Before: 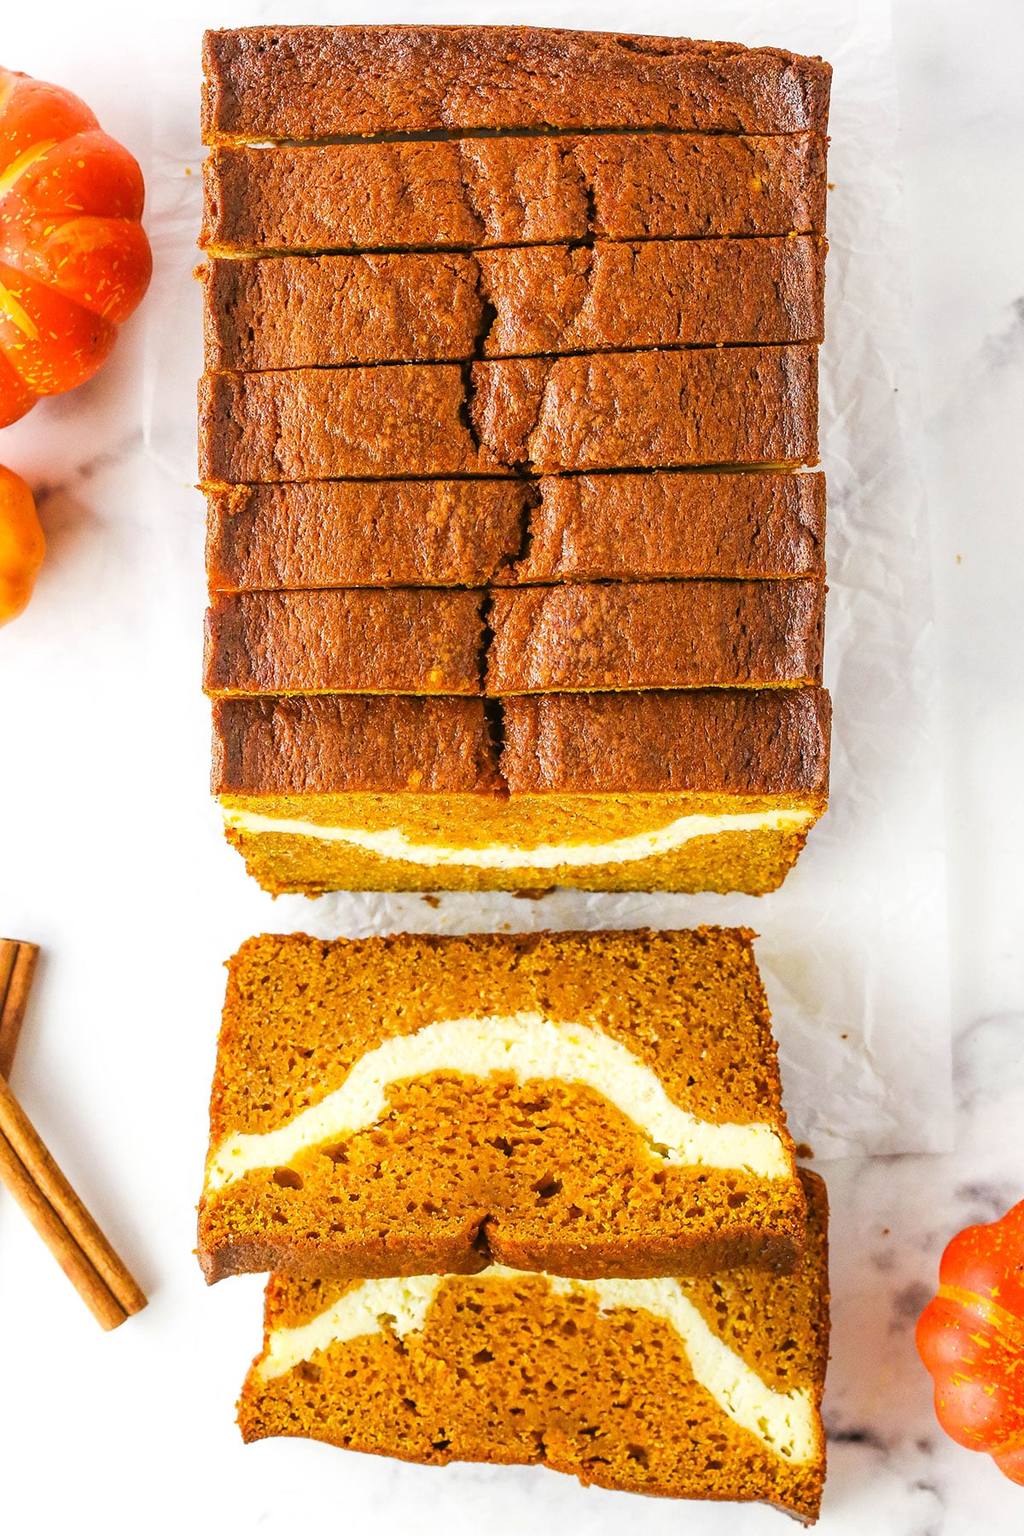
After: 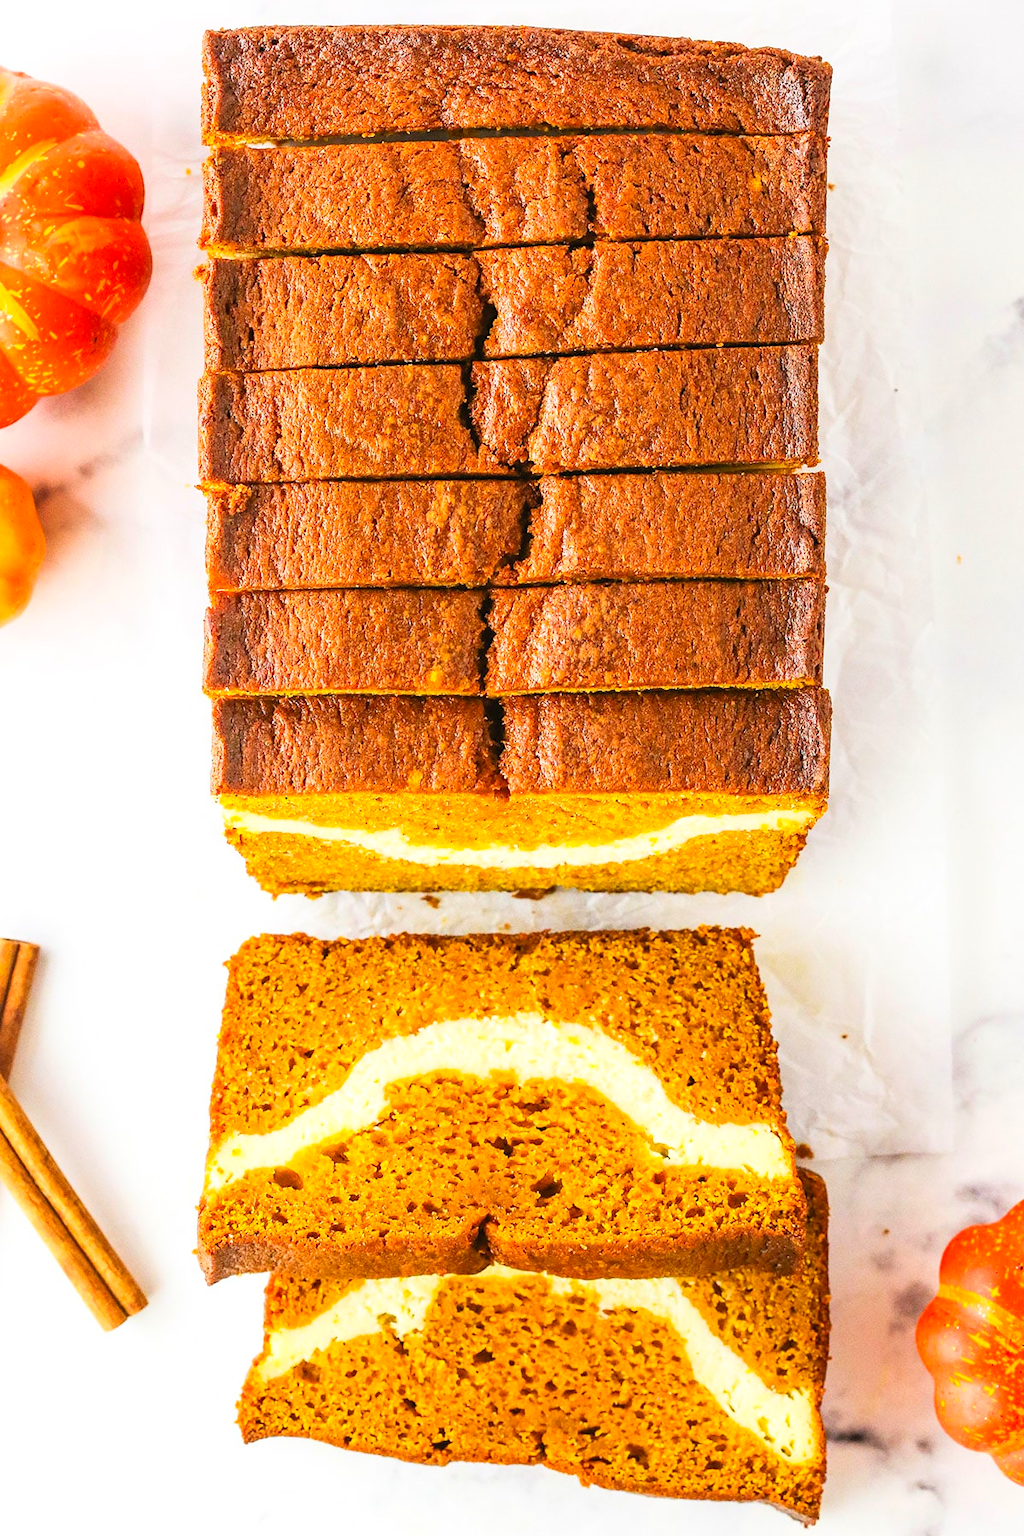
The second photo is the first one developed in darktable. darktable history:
contrast brightness saturation: contrast 0.199, brightness 0.156, saturation 0.222
